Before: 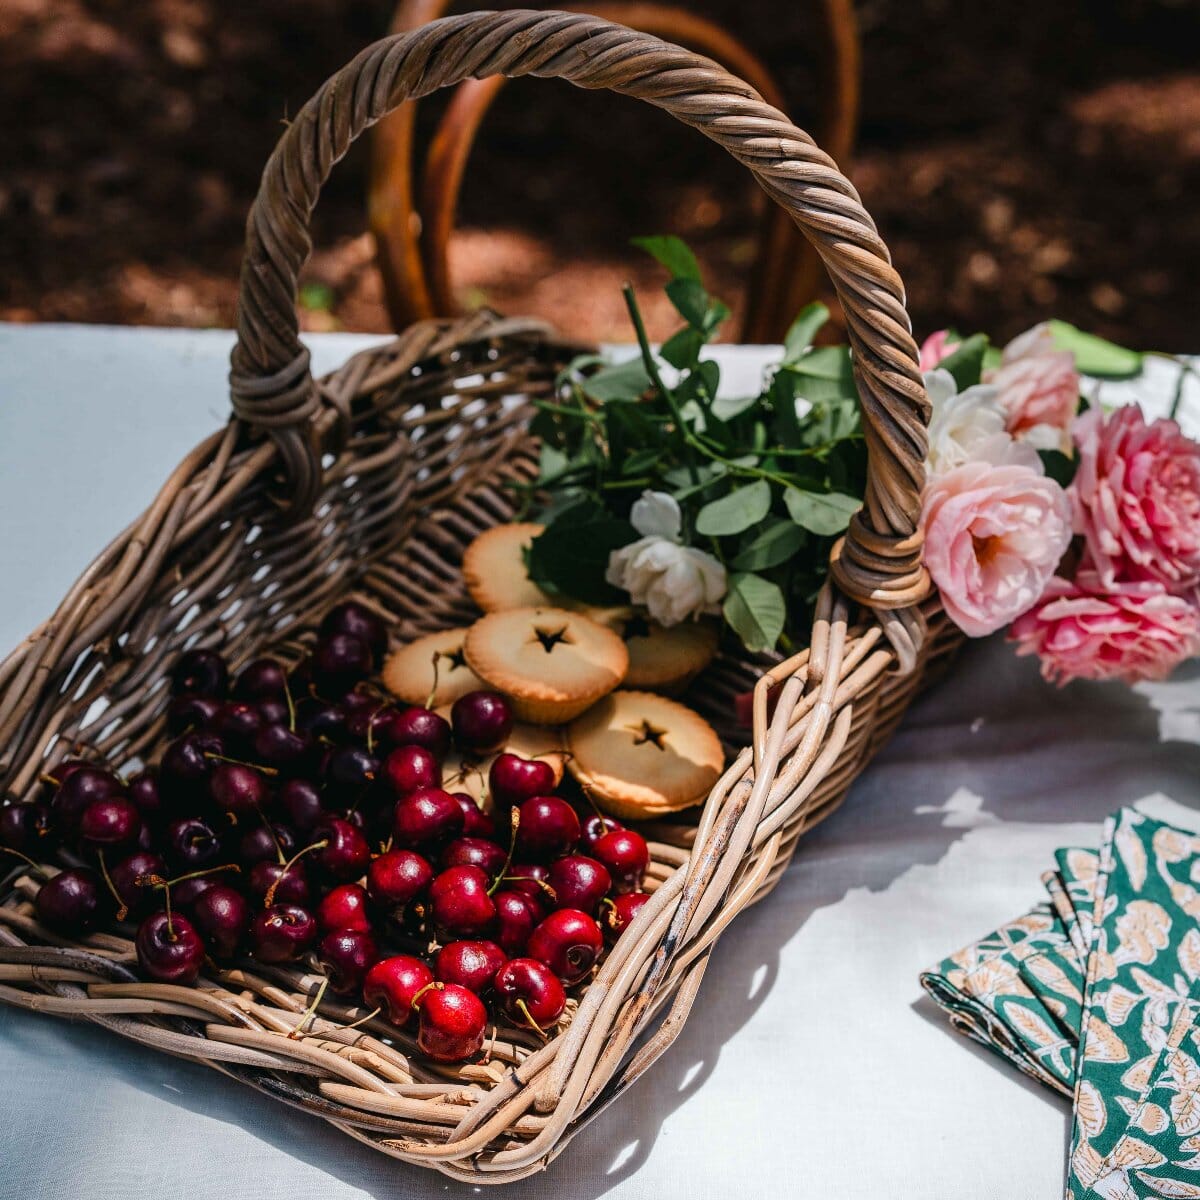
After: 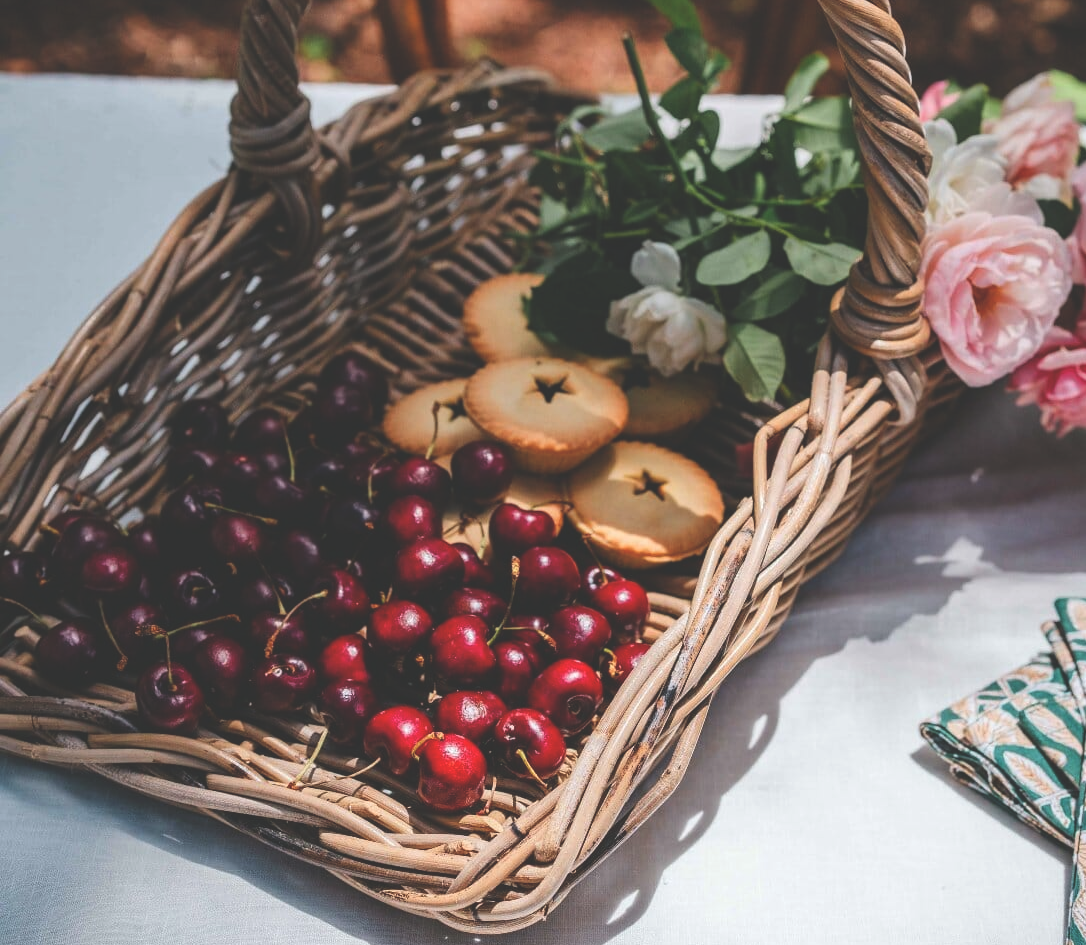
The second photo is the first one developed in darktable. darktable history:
crop: top 20.916%, right 9.437%, bottom 0.316%
exposure: black level correction -0.03, compensate highlight preservation false
